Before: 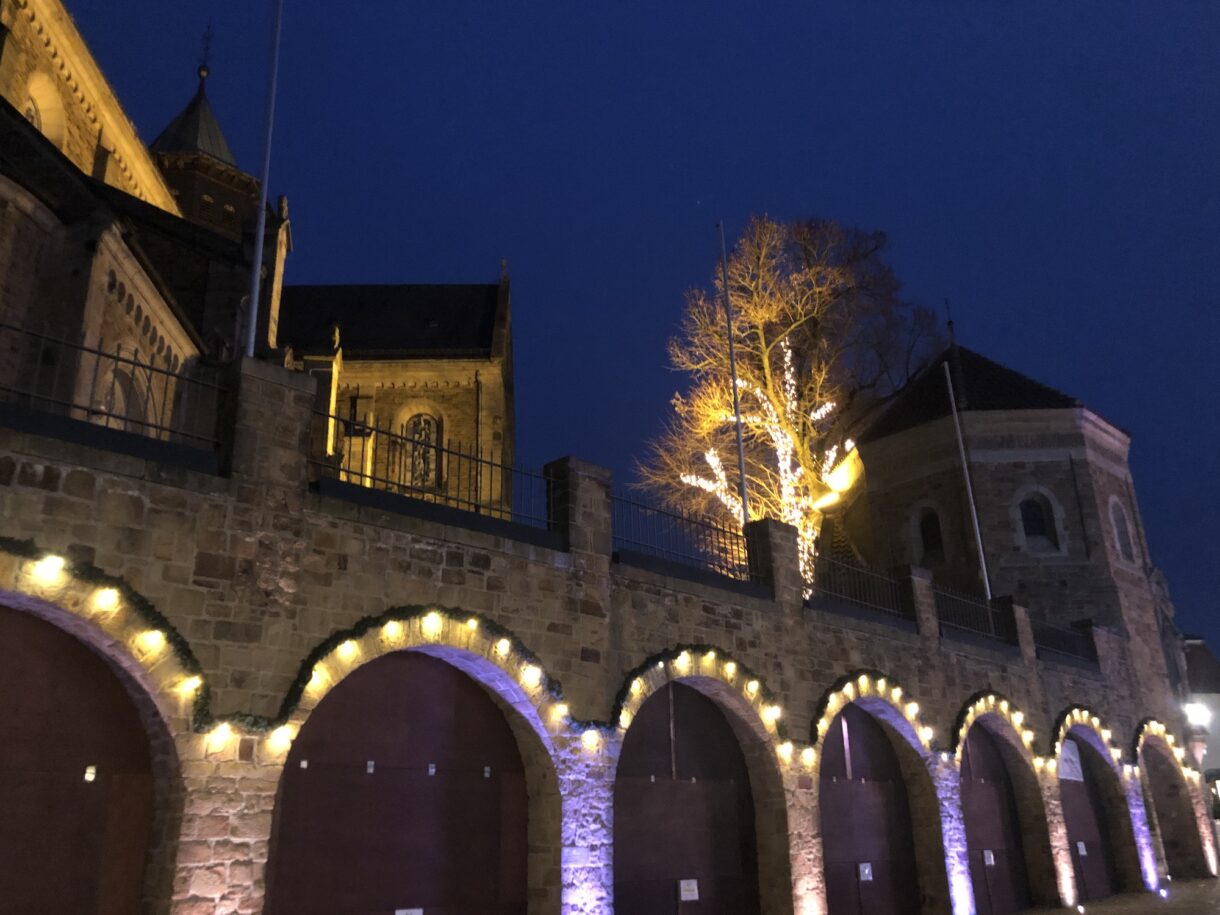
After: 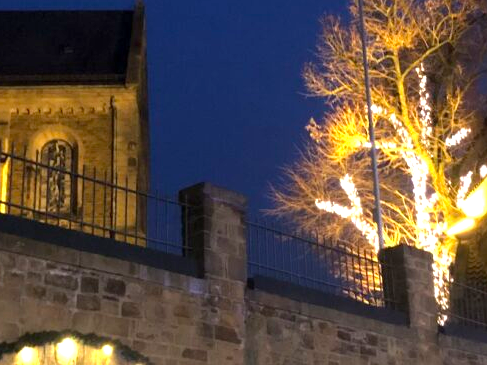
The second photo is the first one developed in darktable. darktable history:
exposure: black level correction 0.001, exposure 0.675 EV, compensate highlight preservation false
crop: left 30%, top 30%, right 30%, bottom 30%
